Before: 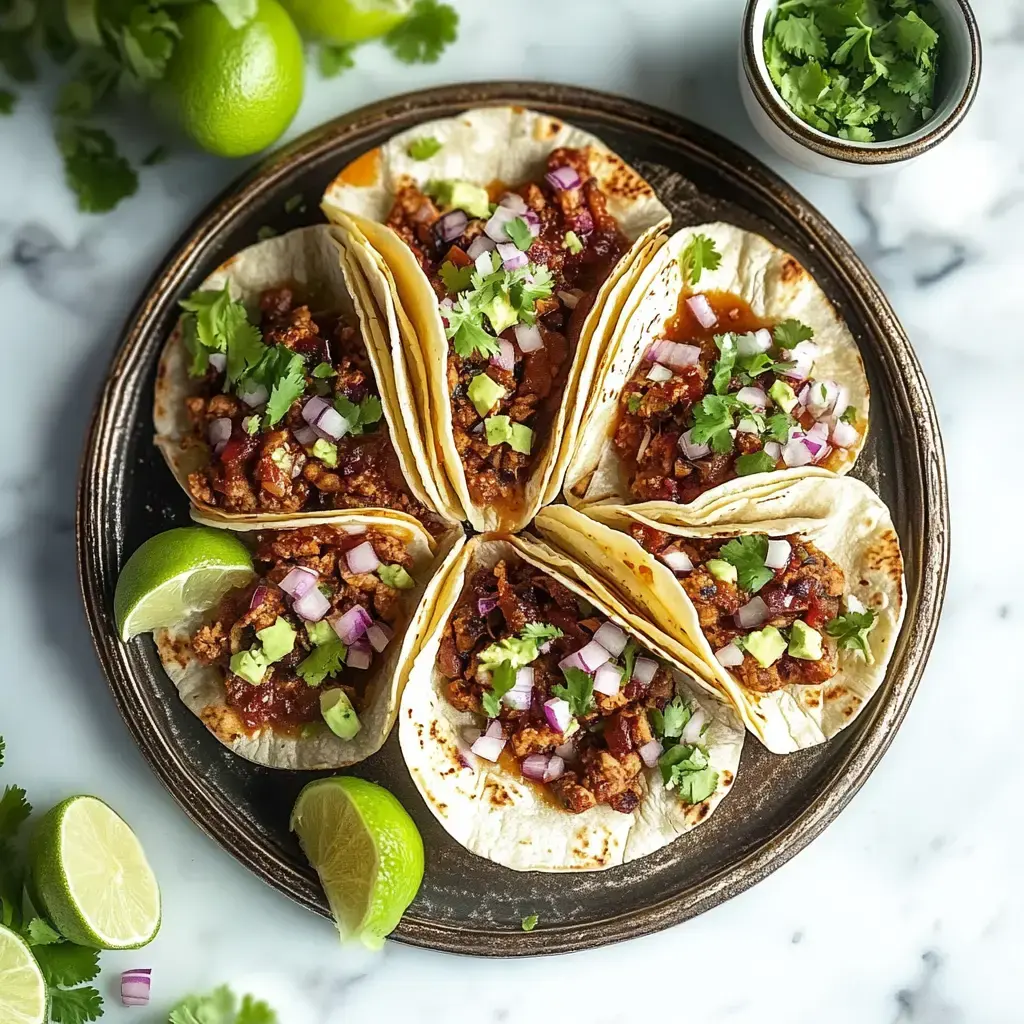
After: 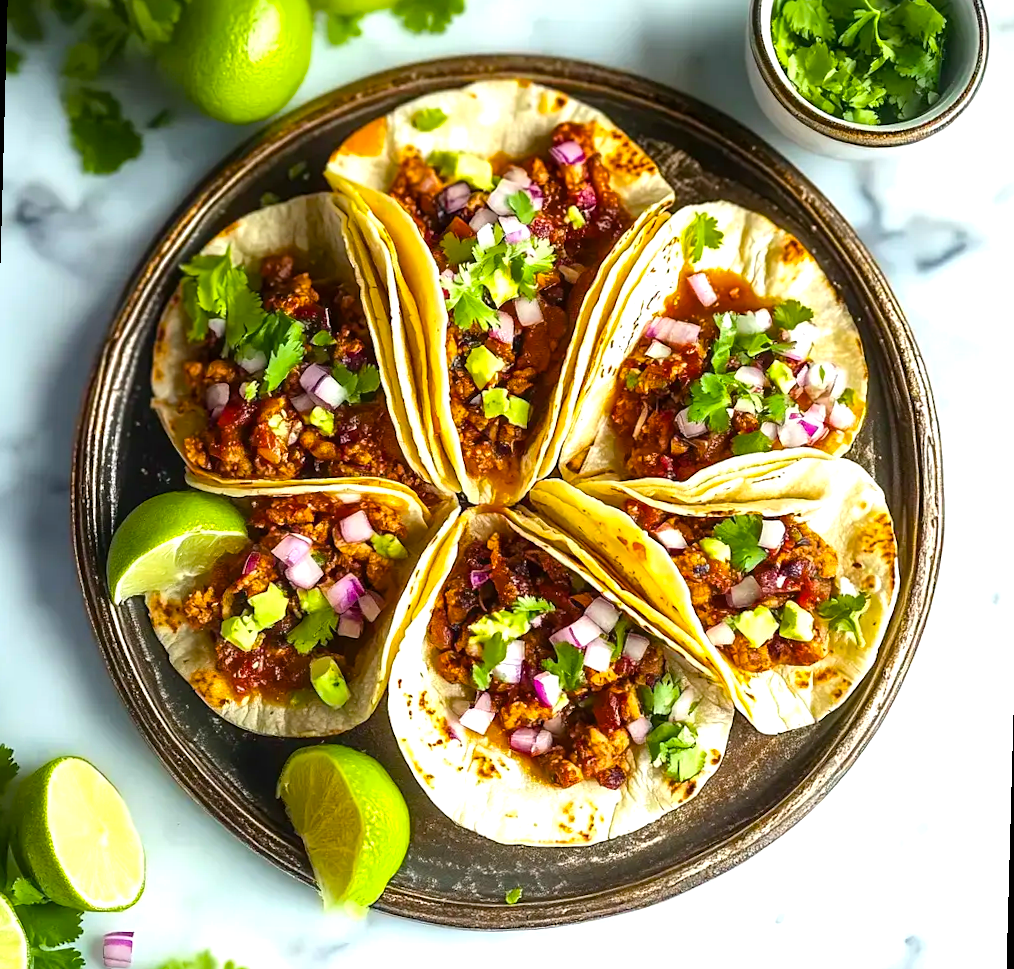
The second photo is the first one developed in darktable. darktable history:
color balance rgb: linear chroma grading › global chroma 15%, perceptual saturation grading › global saturation 30%
white balance: emerald 1
exposure: black level correction 0, exposure 0.5 EV, compensate exposure bias true, compensate highlight preservation false
rotate and perspective: rotation 1.57°, crop left 0.018, crop right 0.982, crop top 0.039, crop bottom 0.961
